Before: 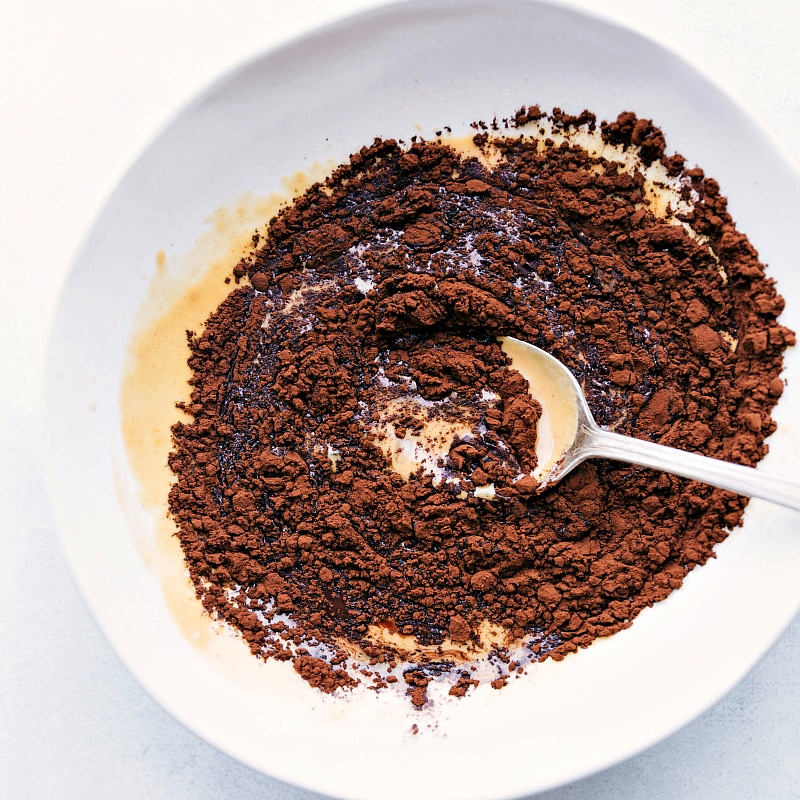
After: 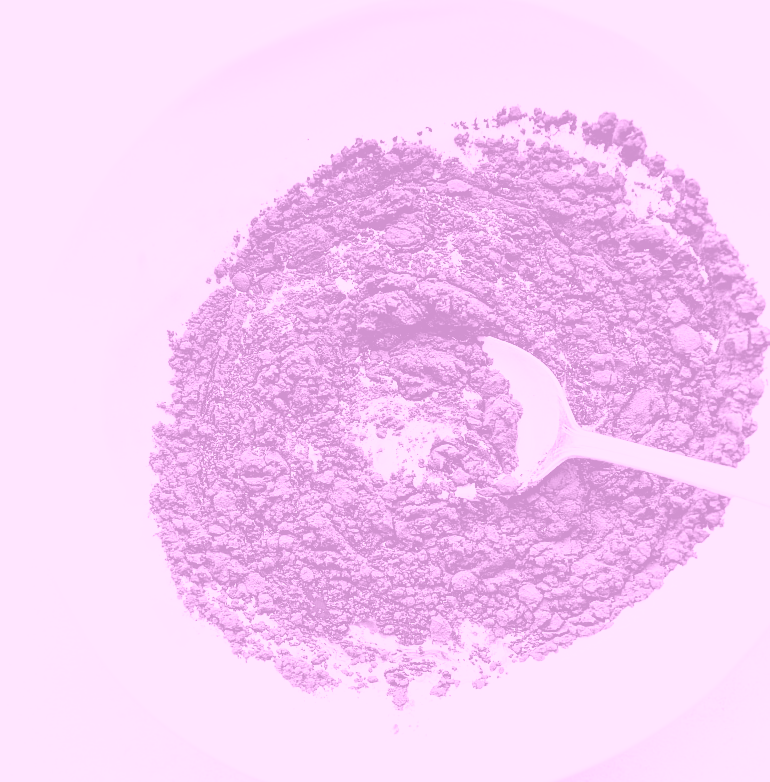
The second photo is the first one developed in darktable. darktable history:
crop and rotate: left 2.536%, right 1.107%, bottom 2.246%
colorize: hue 331.2°, saturation 75%, source mix 30.28%, lightness 70.52%, version 1
base curve: curves: ch0 [(0, 0) (0.005, 0.002) (0.15, 0.3) (0.4, 0.7) (0.75, 0.95) (1, 1)], preserve colors none
